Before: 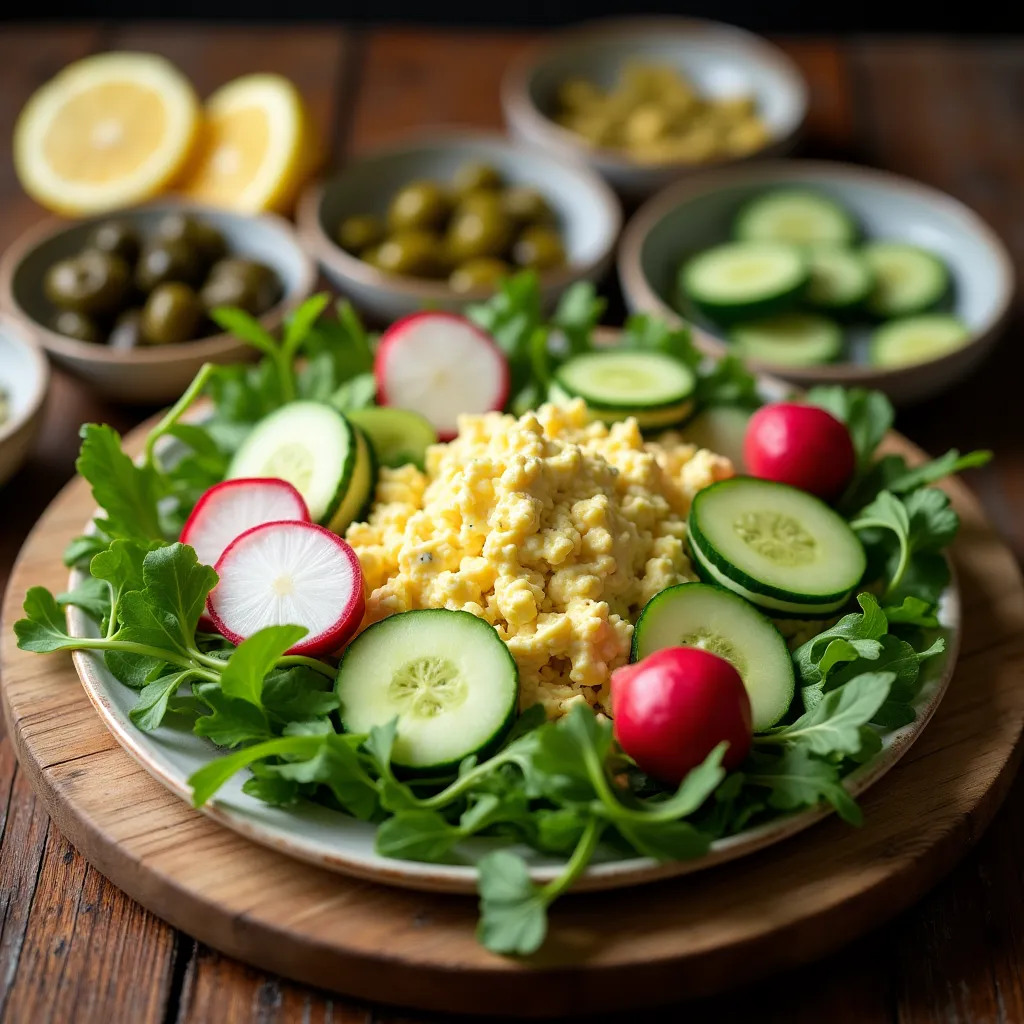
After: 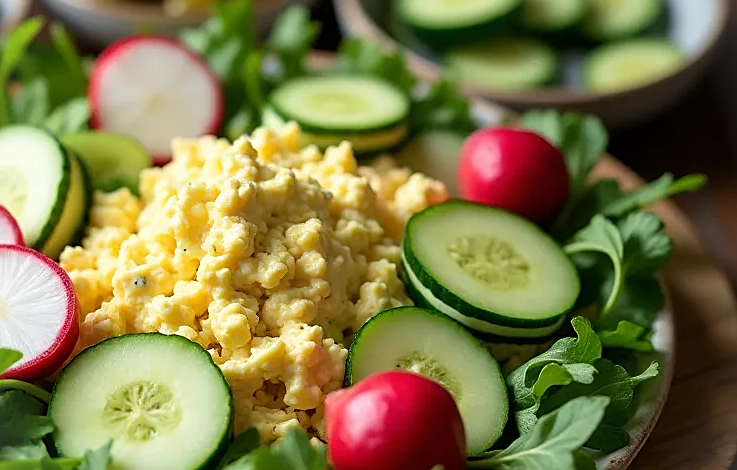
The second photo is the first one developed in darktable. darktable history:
vignetting: fall-off start 100%, brightness 0.05, saturation 0
sharpen: on, module defaults
crop and rotate: left 27.938%, top 27.046%, bottom 27.046%
